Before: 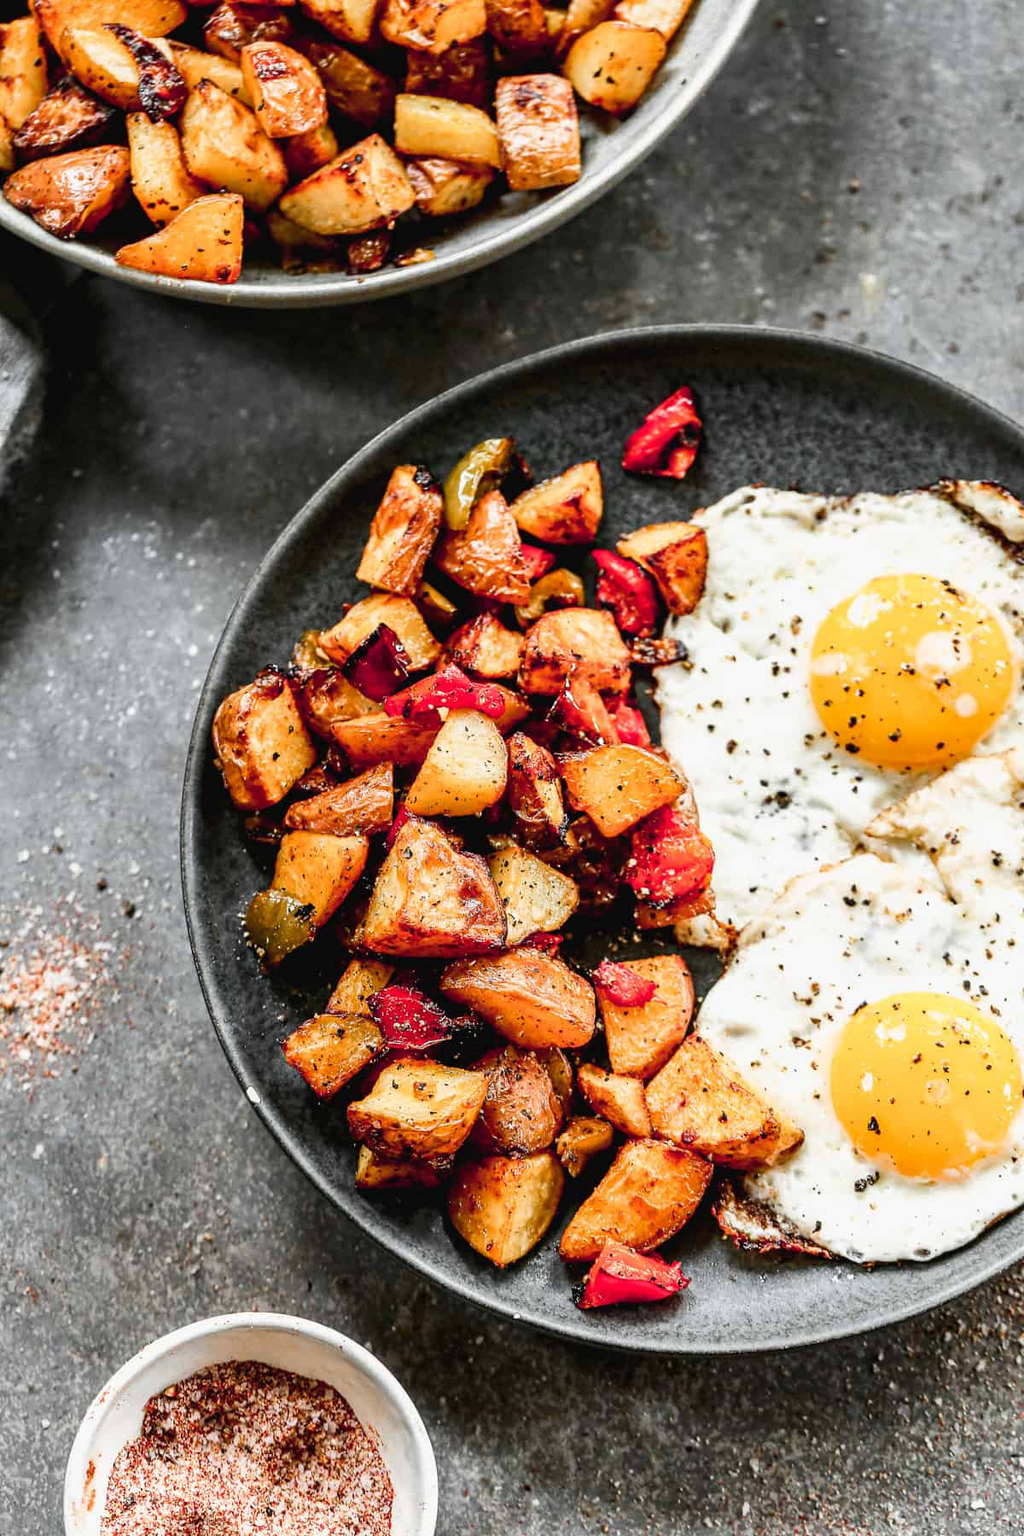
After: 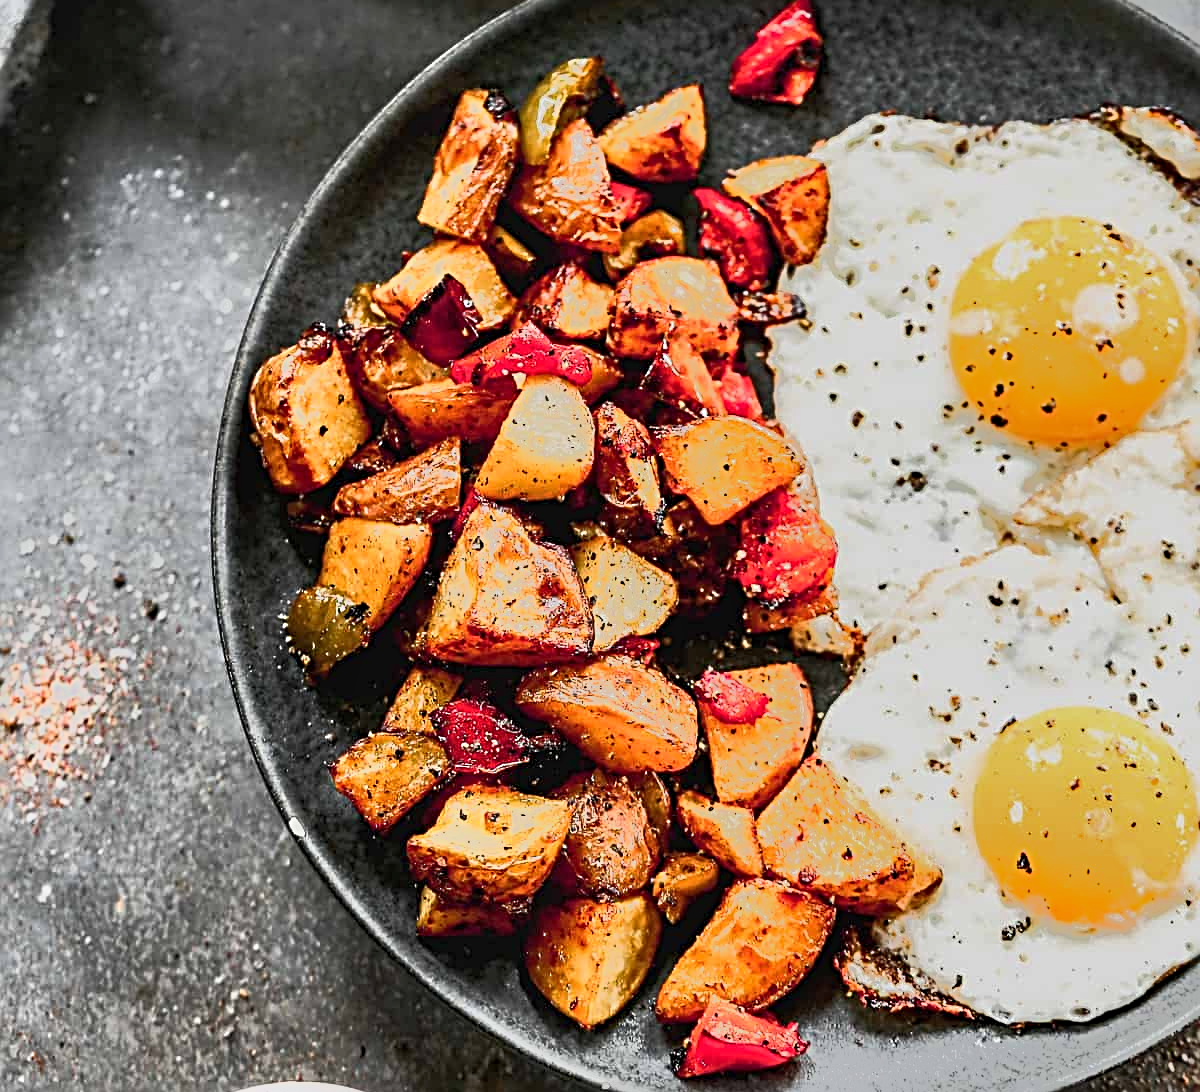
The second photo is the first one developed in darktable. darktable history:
sharpen: radius 4
crop and rotate: top 25.357%, bottom 13.942%
tone equalizer: -7 EV -0.63 EV, -6 EV 1 EV, -5 EV -0.45 EV, -4 EV 0.43 EV, -3 EV 0.41 EV, -2 EV 0.15 EV, -1 EV -0.15 EV, +0 EV -0.39 EV, smoothing diameter 25%, edges refinement/feathering 10, preserve details guided filter
